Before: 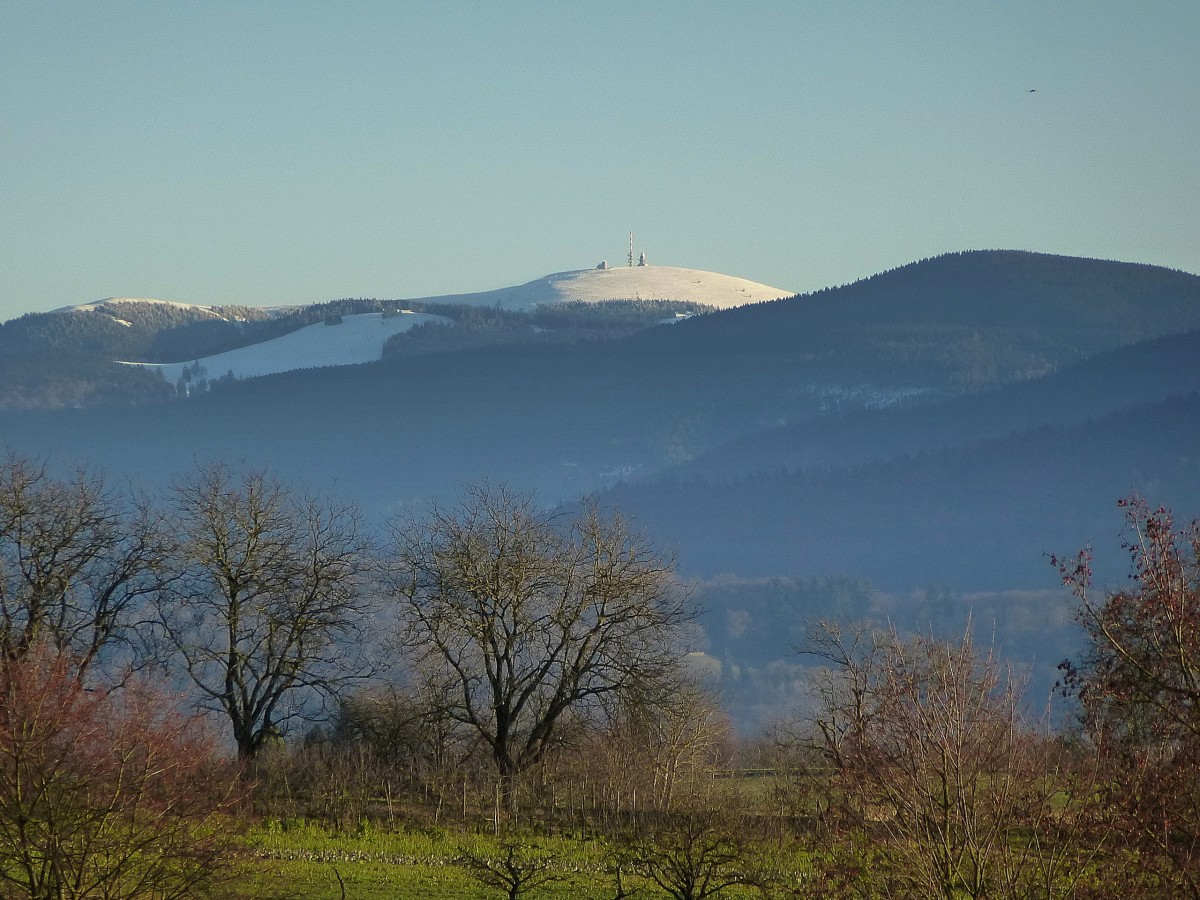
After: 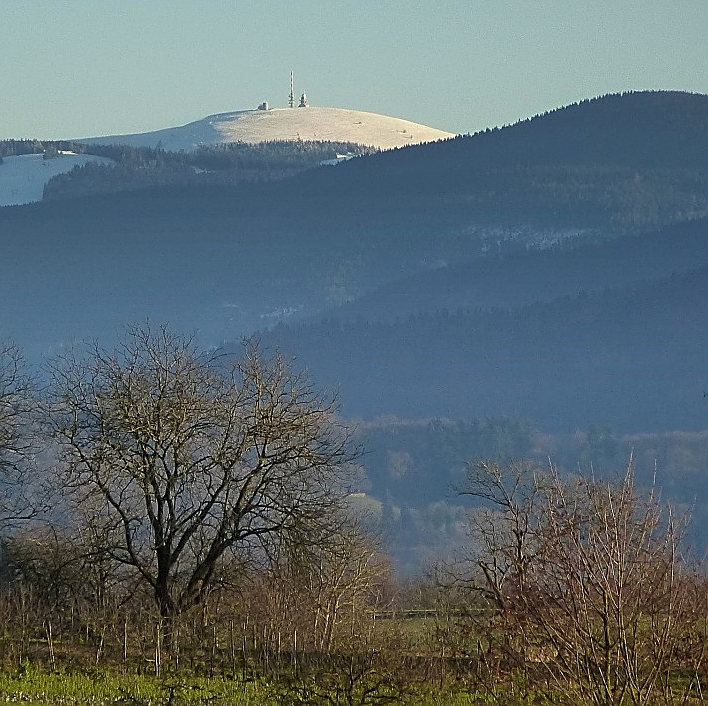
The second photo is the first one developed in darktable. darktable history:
sharpen: amount 0.593
crop and rotate: left 28.291%, top 17.76%, right 12.639%, bottom 3.693%
